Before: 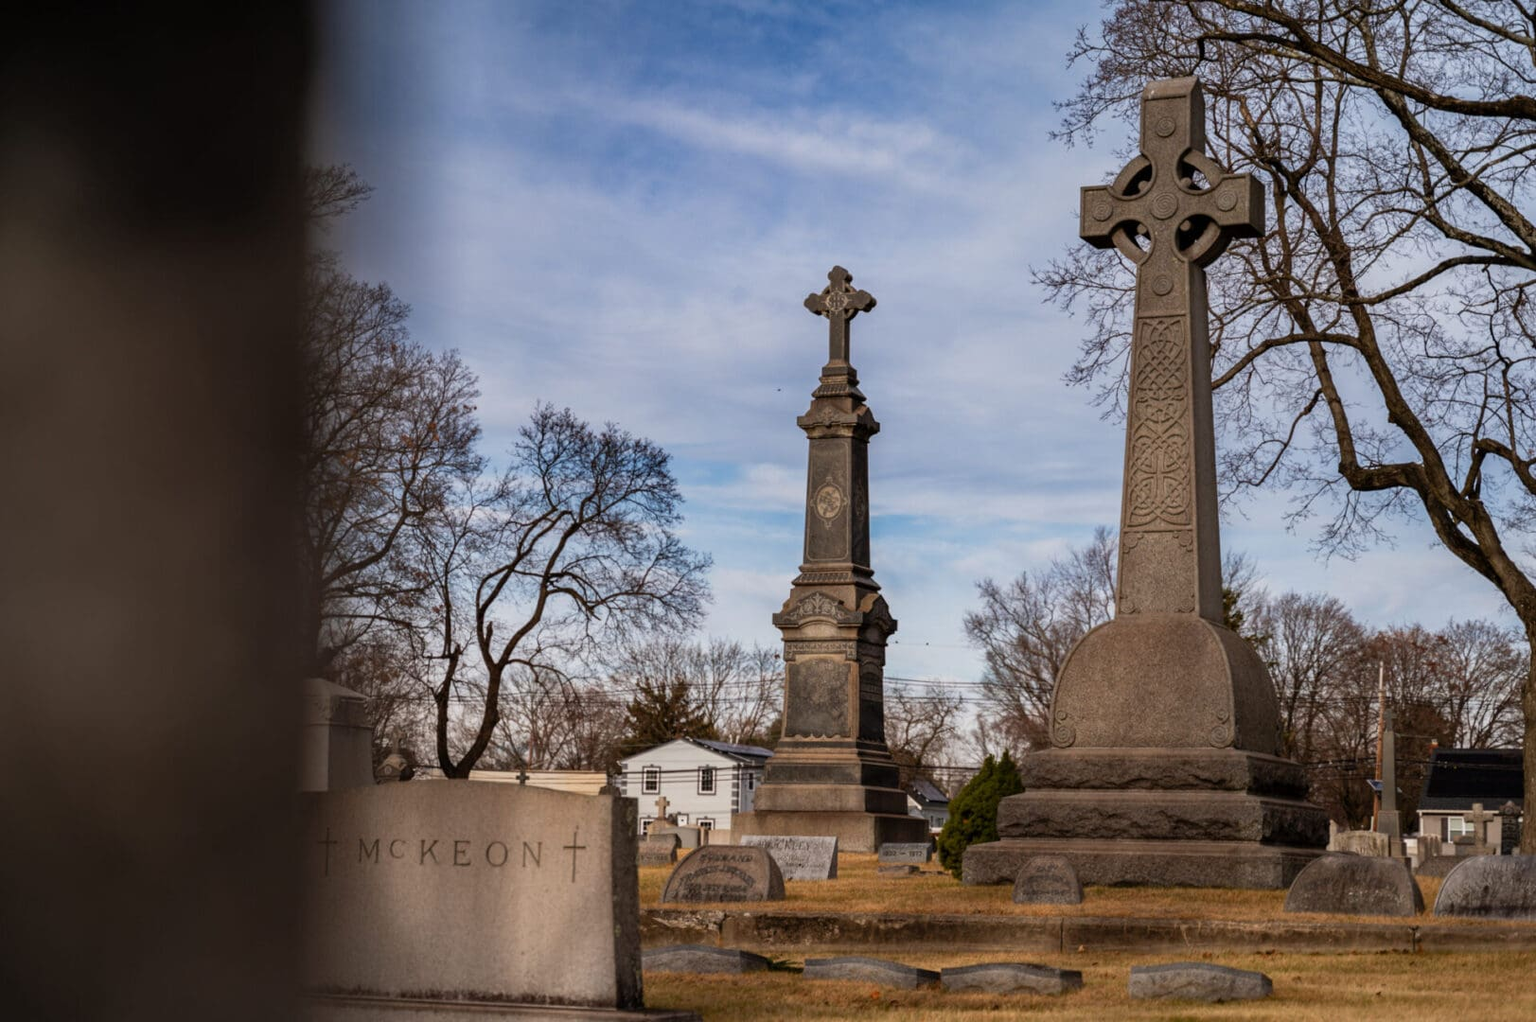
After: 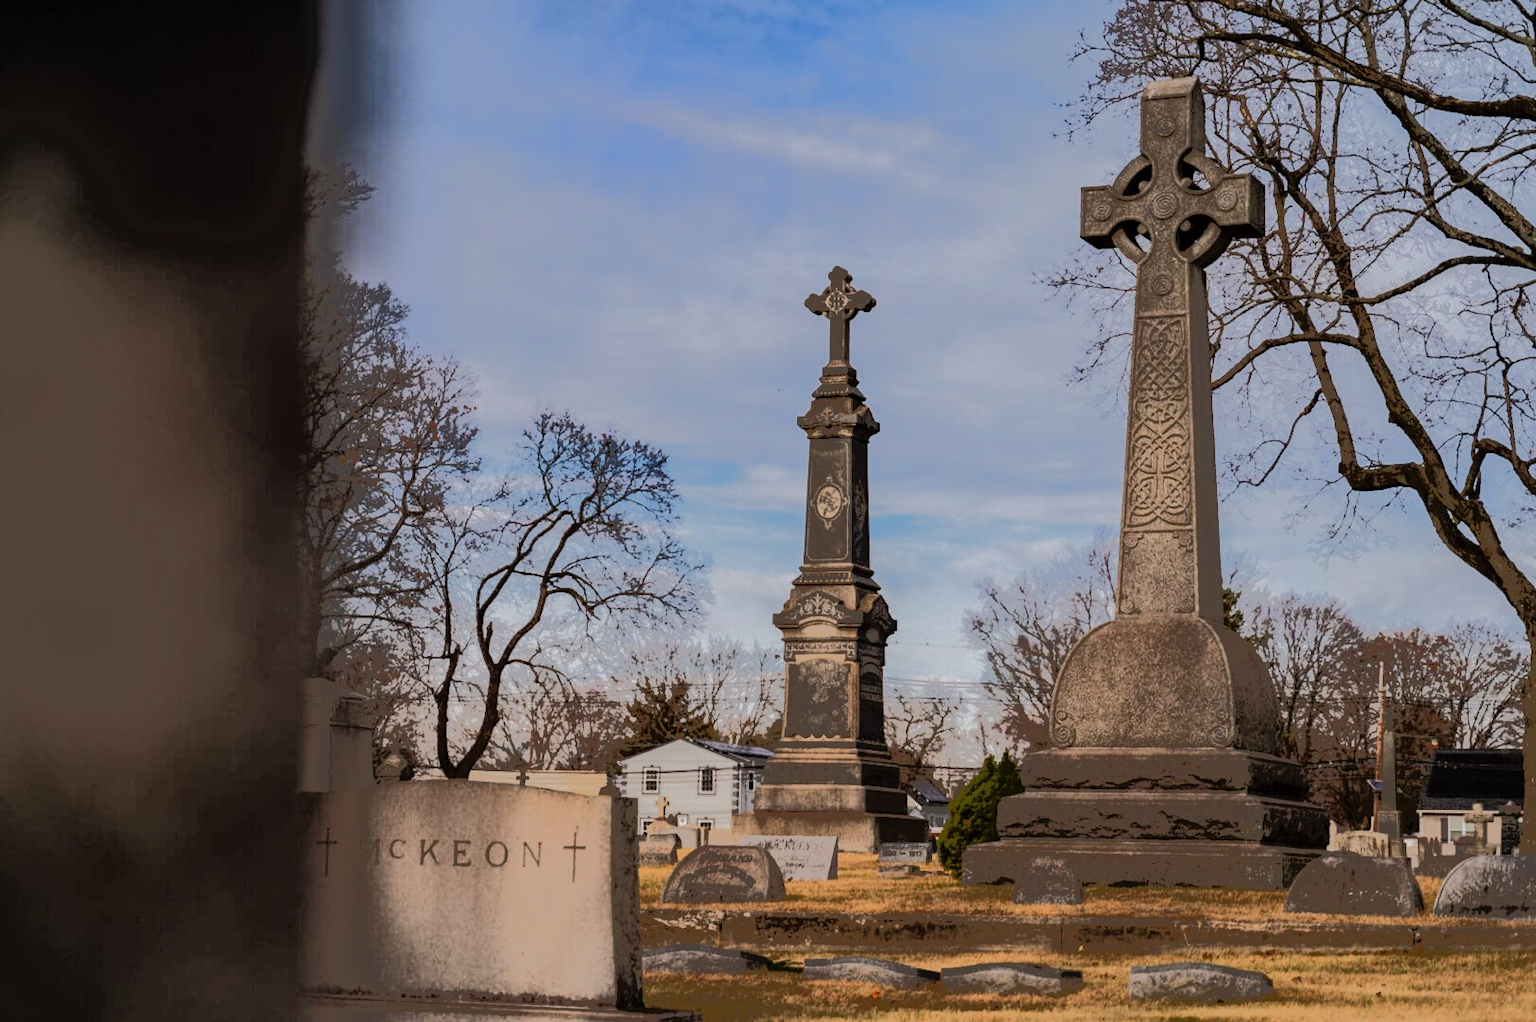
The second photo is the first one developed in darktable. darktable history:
tone equalizer: -7 EV -0.634 EV, -6 EV 1.02 EV, -5 EV -0.425 EV, -4 EV 0.433 EV, -3 EV 0.424 EV, -2 EV 0.131 EV, -1 EV -0.146 EV, +0 EV -0.416 EV, edges refinement/feathering 500, mask exposure compensation -1.57 EV, preserve details no
